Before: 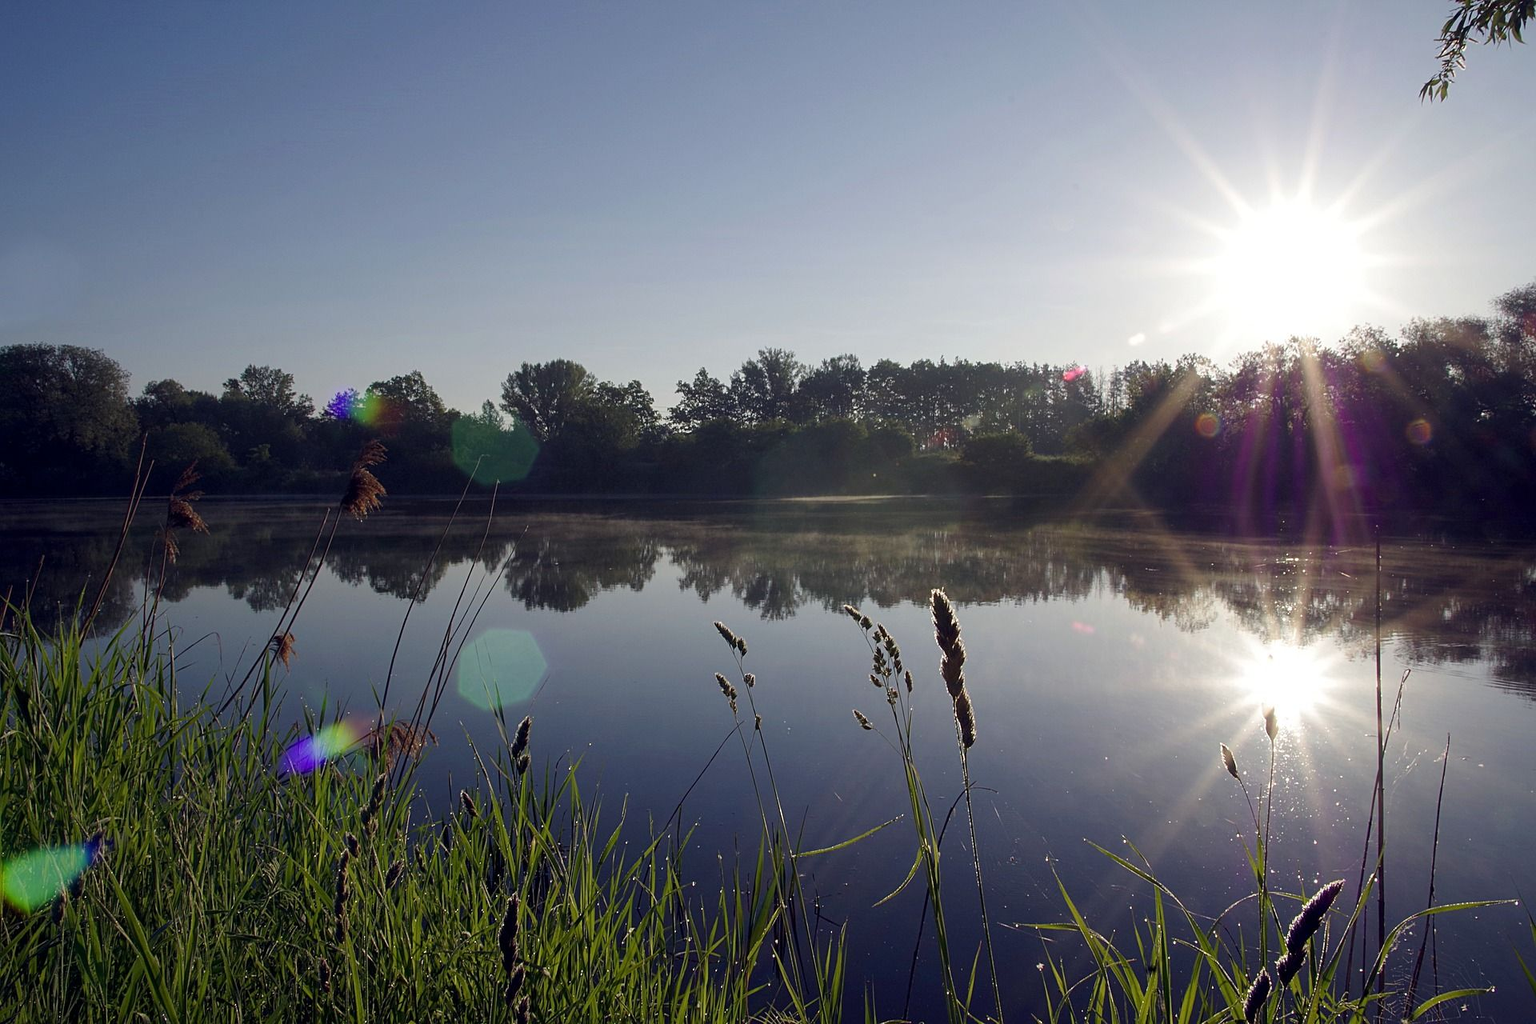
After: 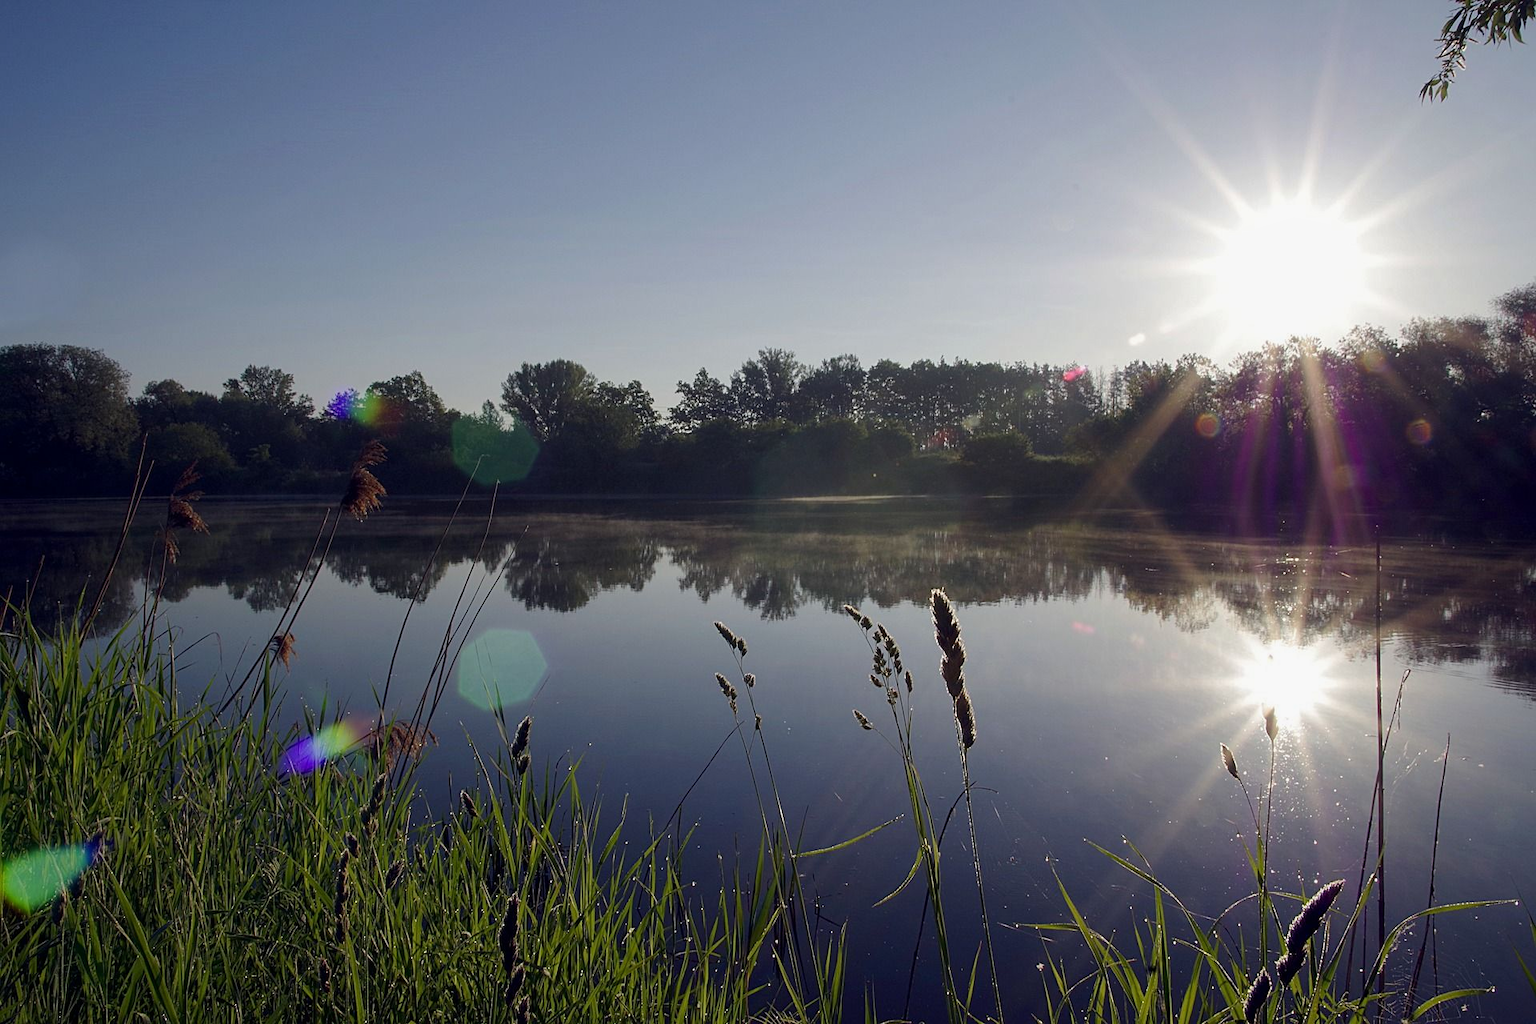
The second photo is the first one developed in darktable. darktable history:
shadows and highlights: shadows -20, white point adjustment -2, highlights -35
color zones: mix -62.47%
